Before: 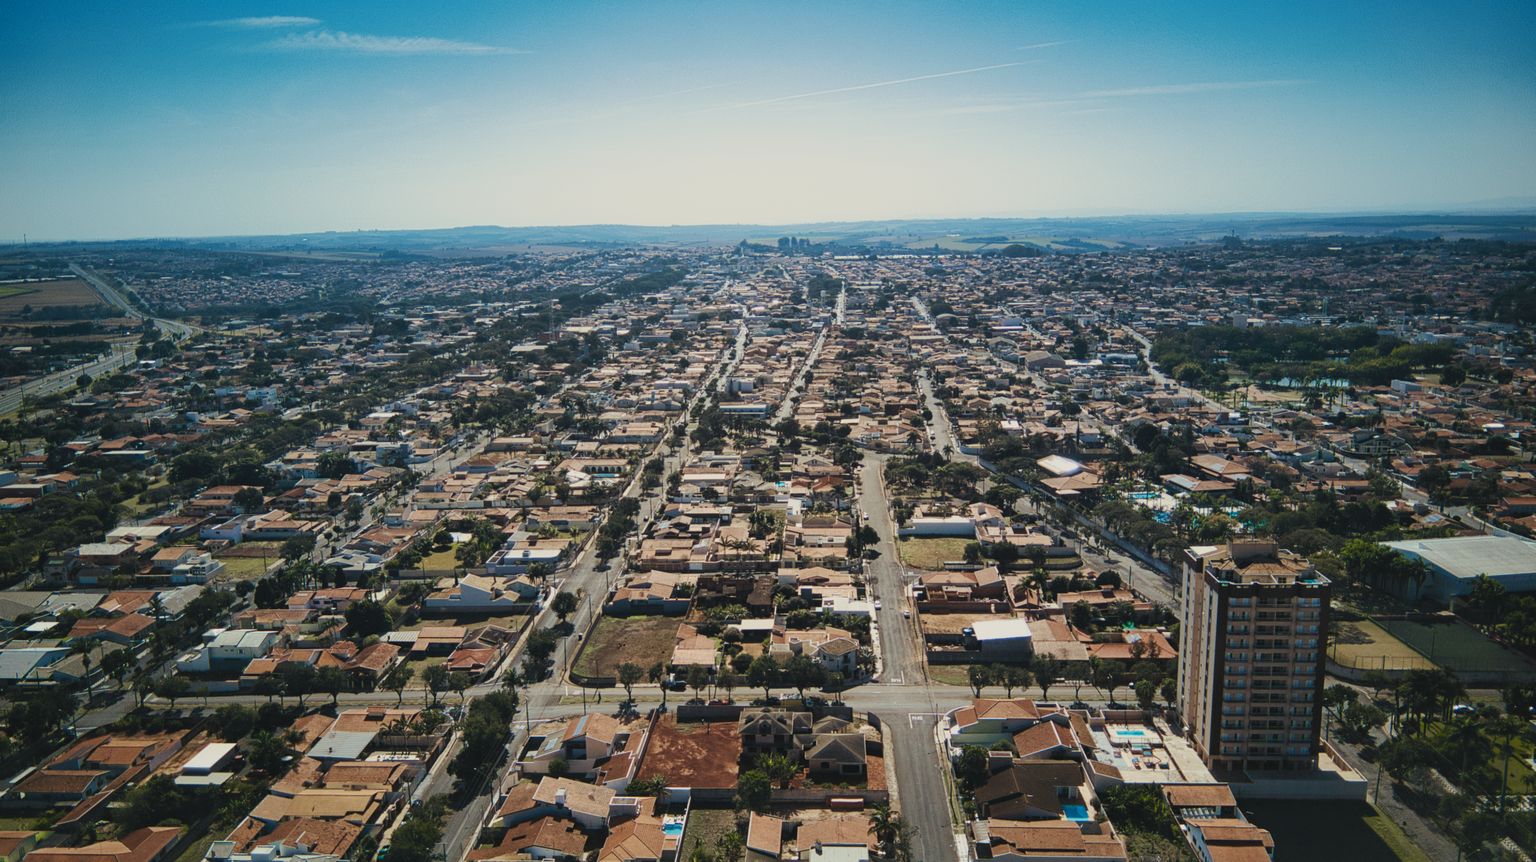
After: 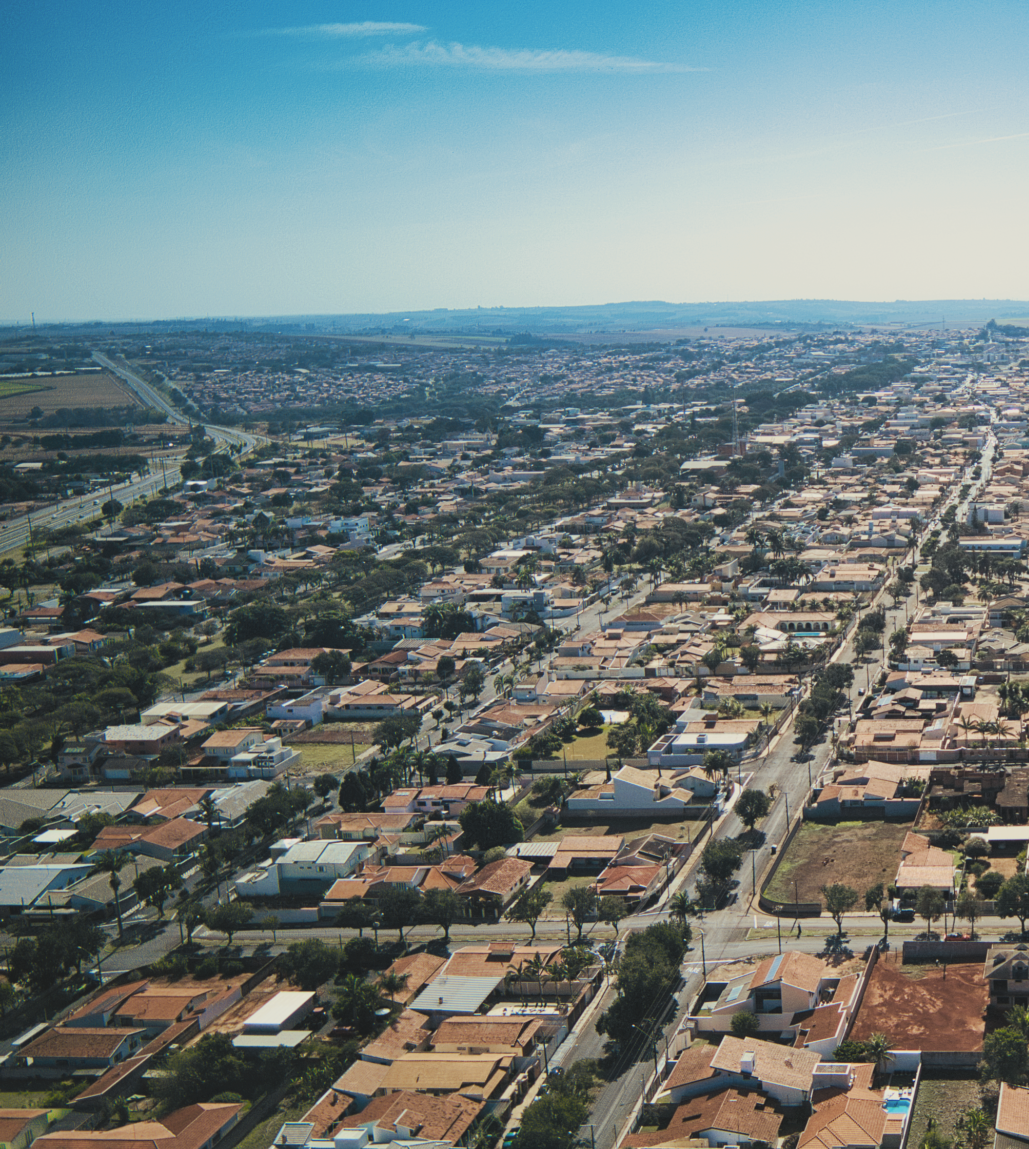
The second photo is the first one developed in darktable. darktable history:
contrast brightness saturation: brightness 0.118
crop and rotate: left 0.045%, top 0%, right 49.668%
